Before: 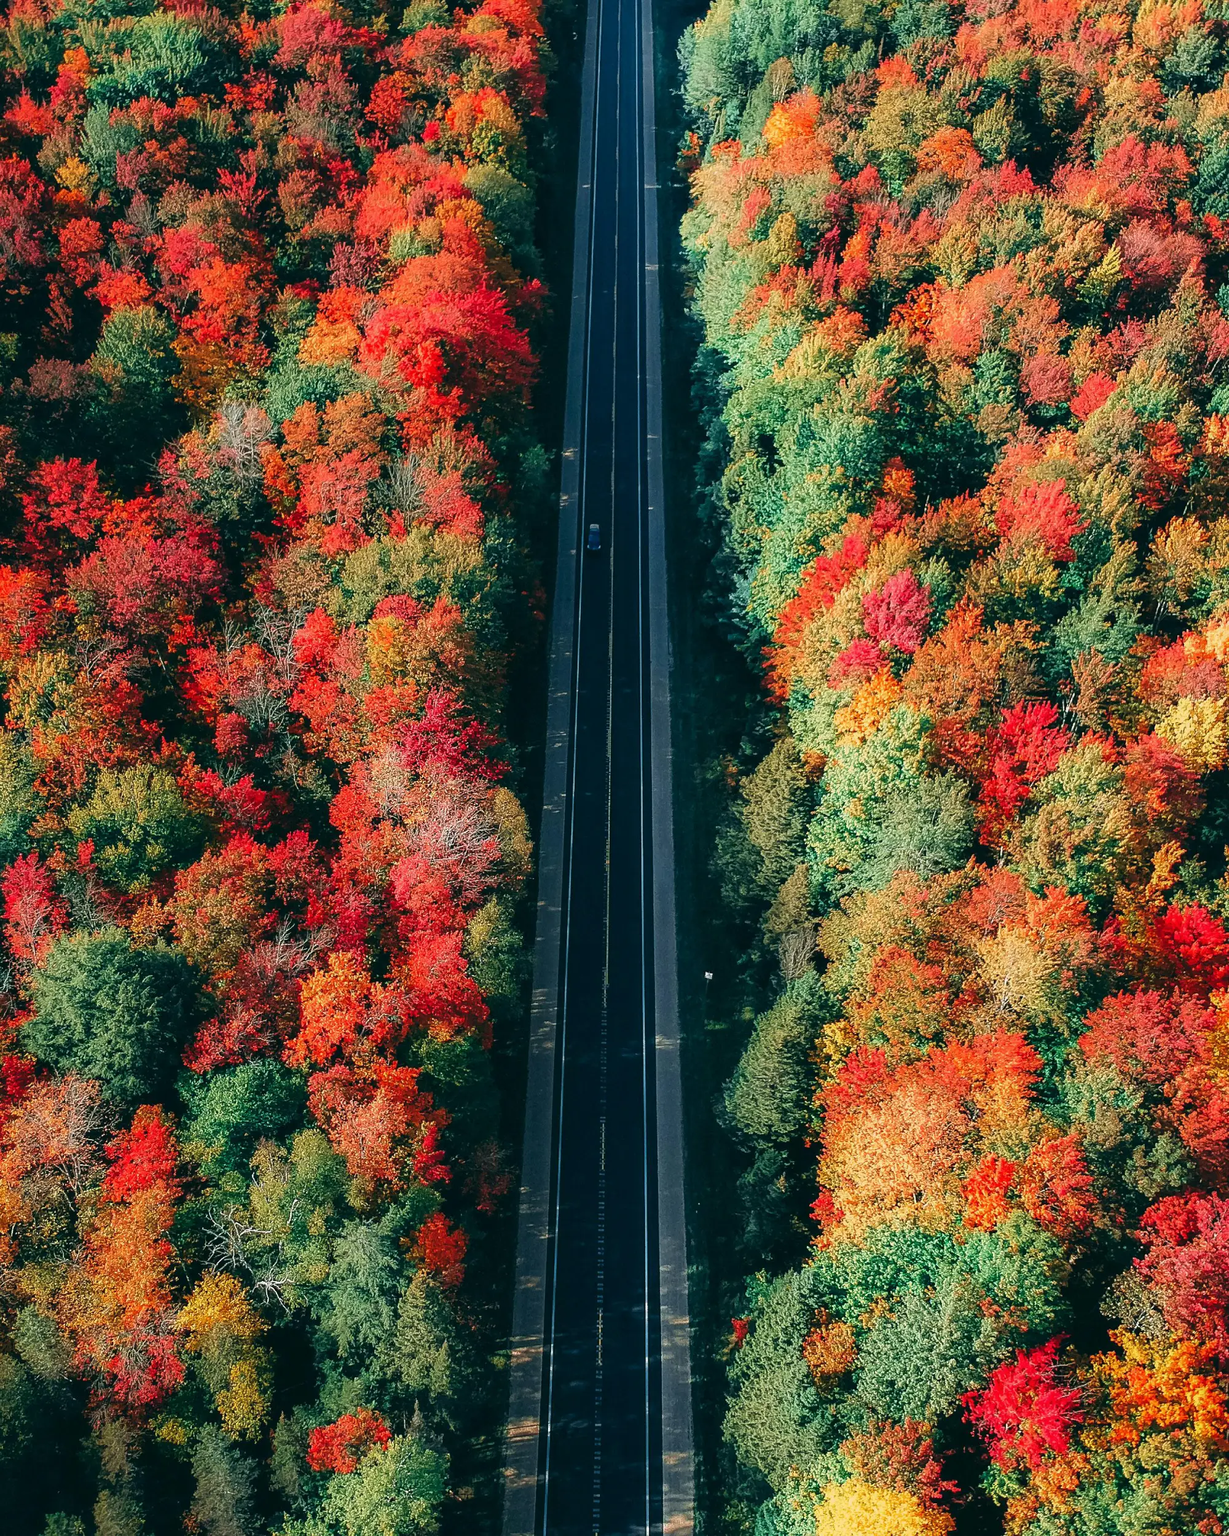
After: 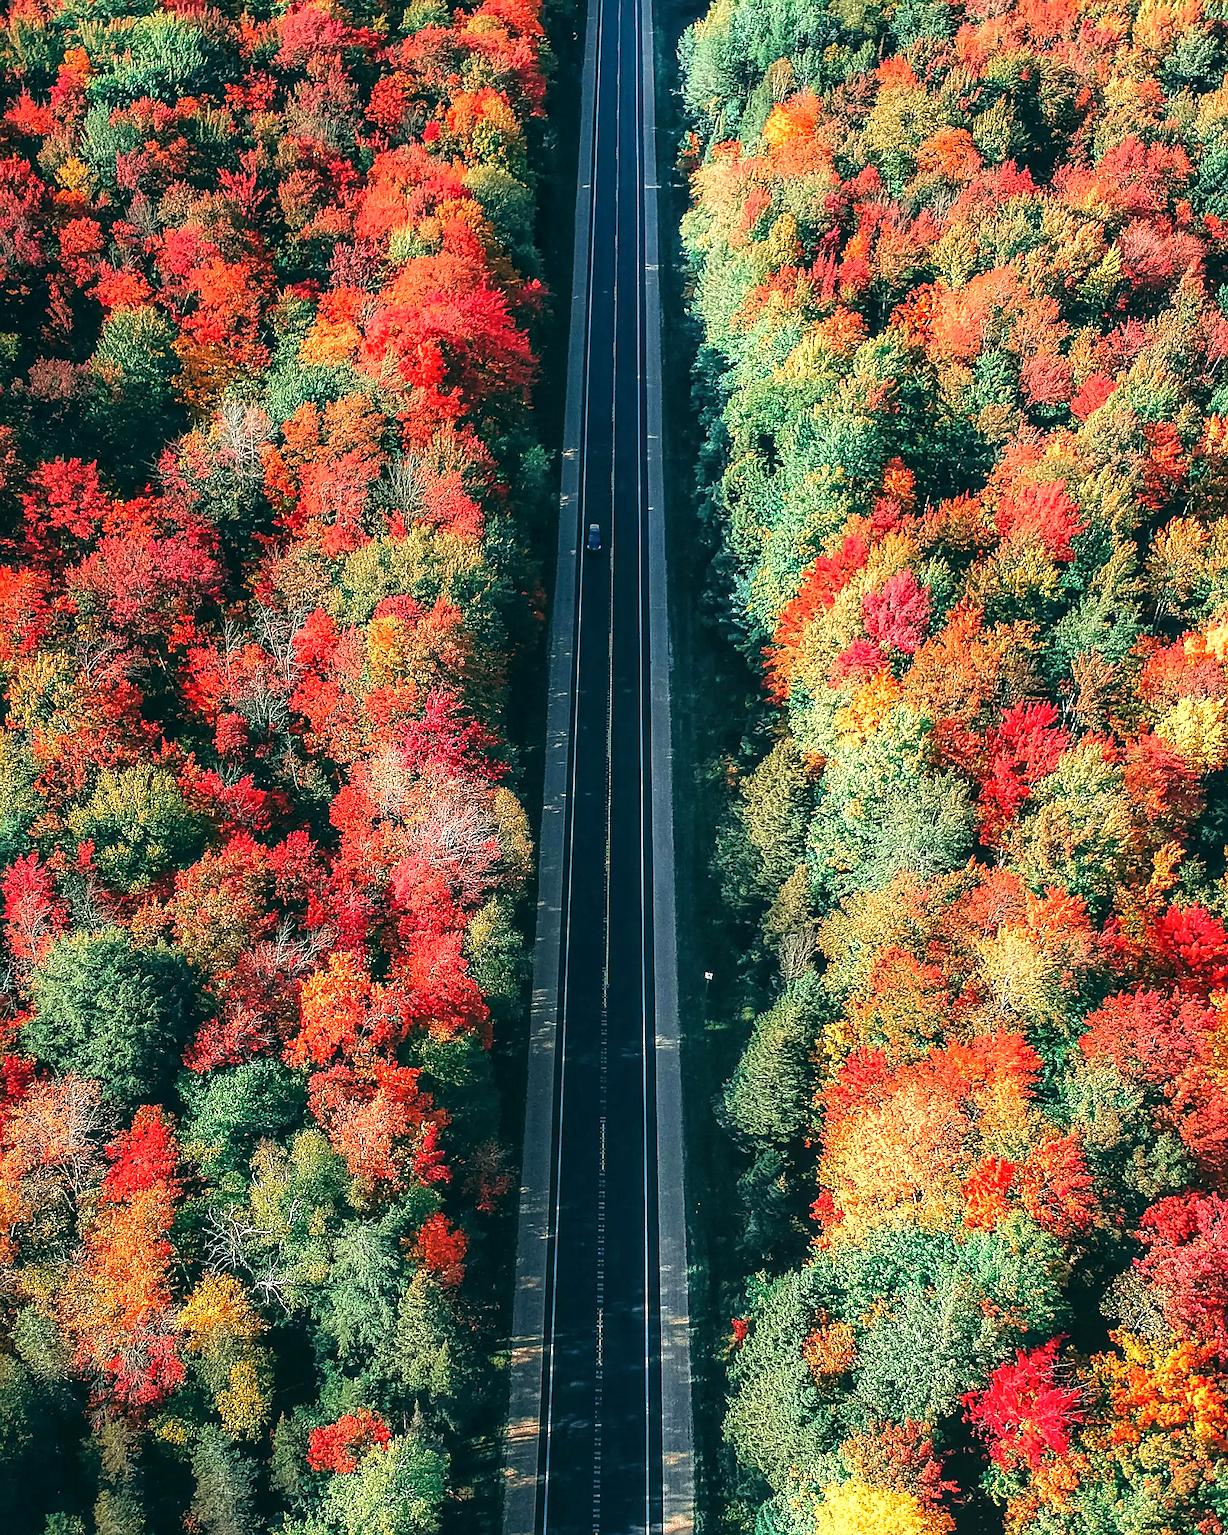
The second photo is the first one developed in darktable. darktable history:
local contrast: detail 130%
exposure: exposure 0.556 EV, compensate highlight preservation false
sharpen: on, module defaults
